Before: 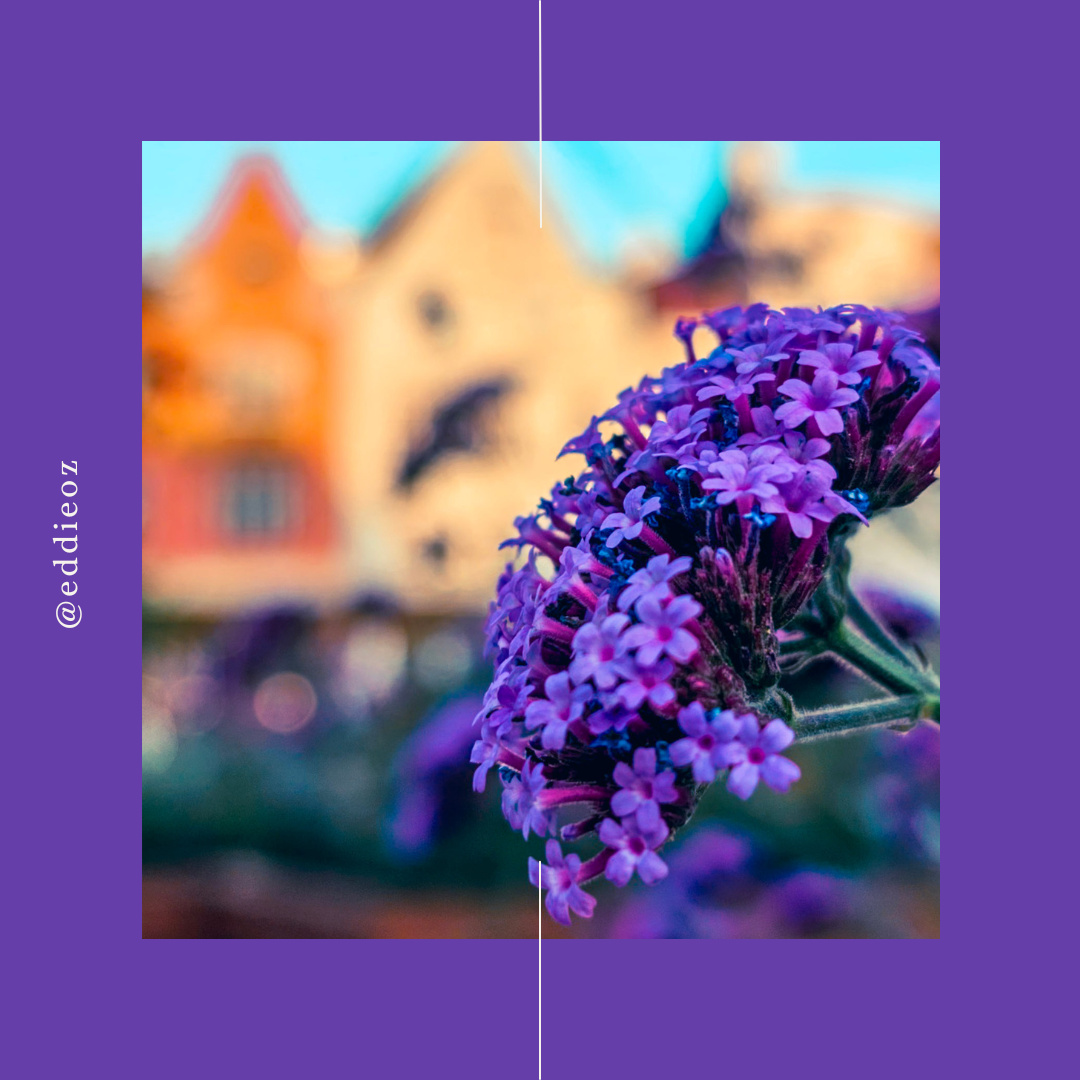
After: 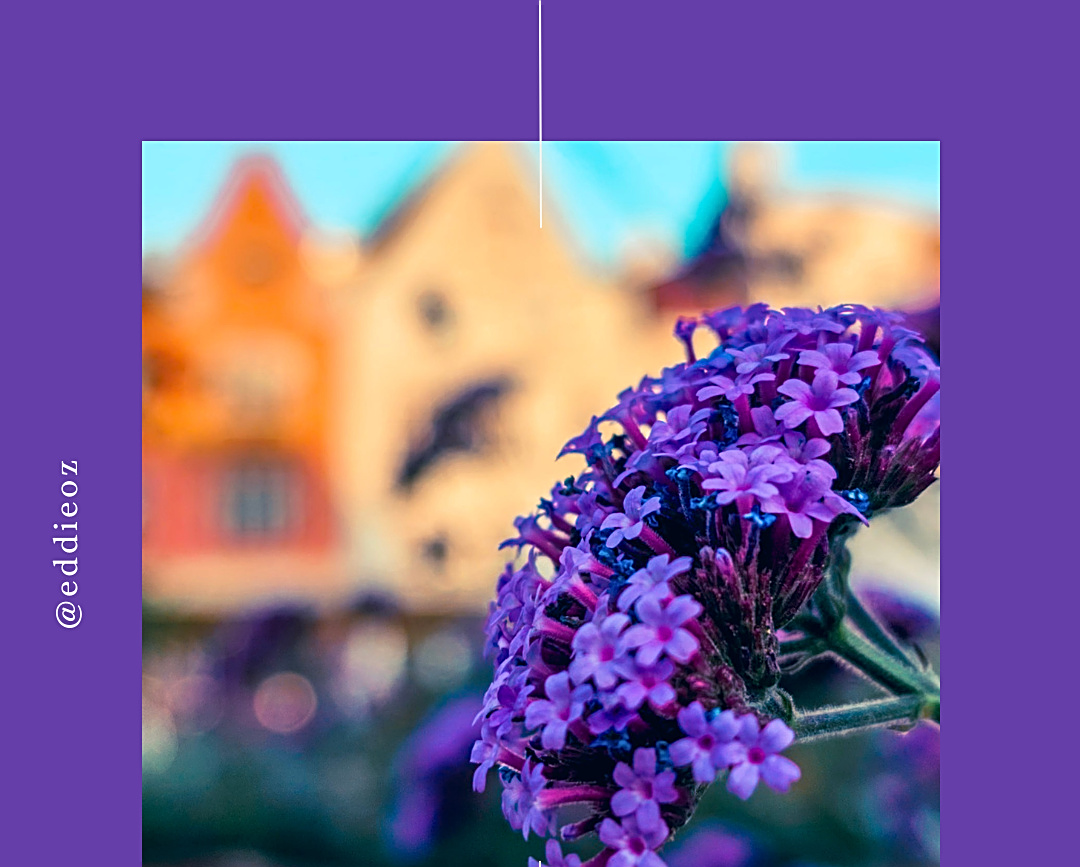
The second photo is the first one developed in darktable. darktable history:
sharpen: on, module defaults
crop: bottom 19.644%
